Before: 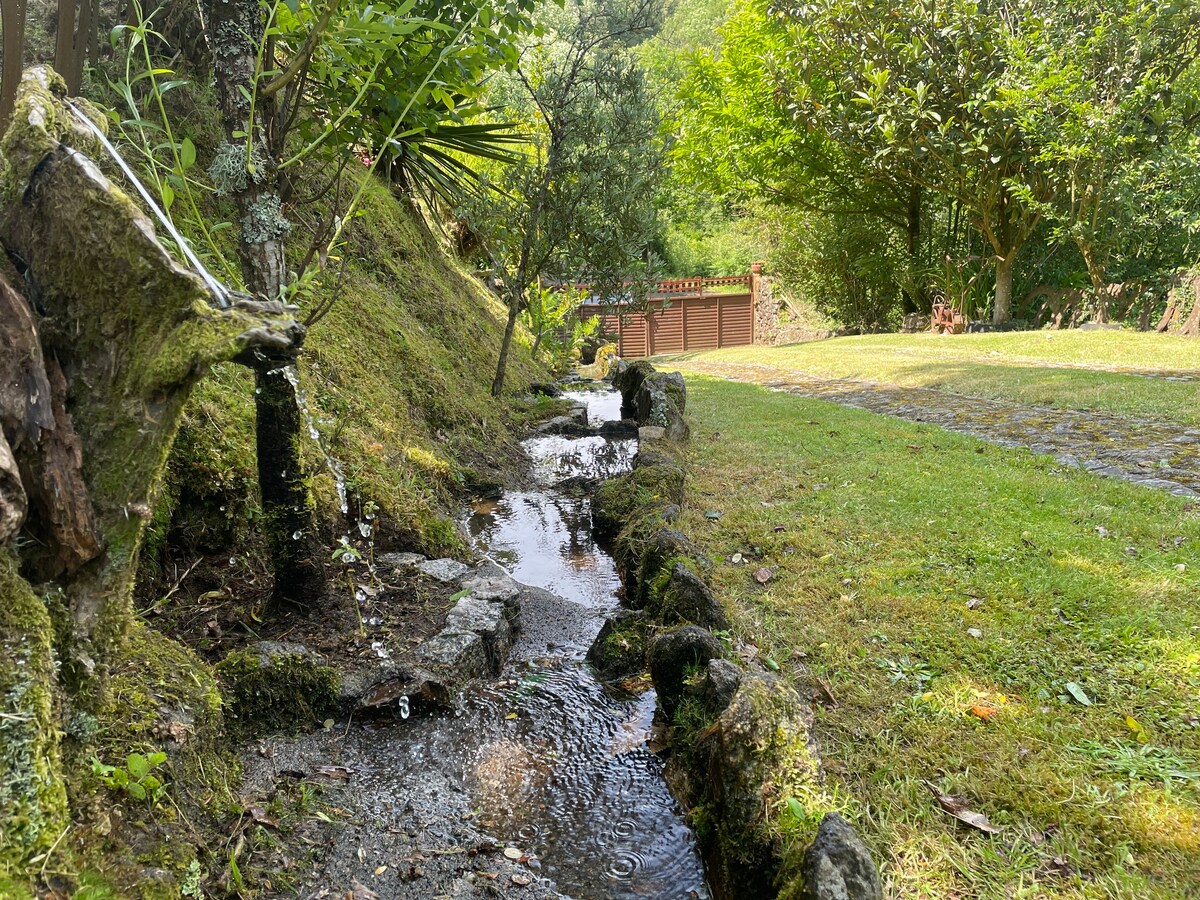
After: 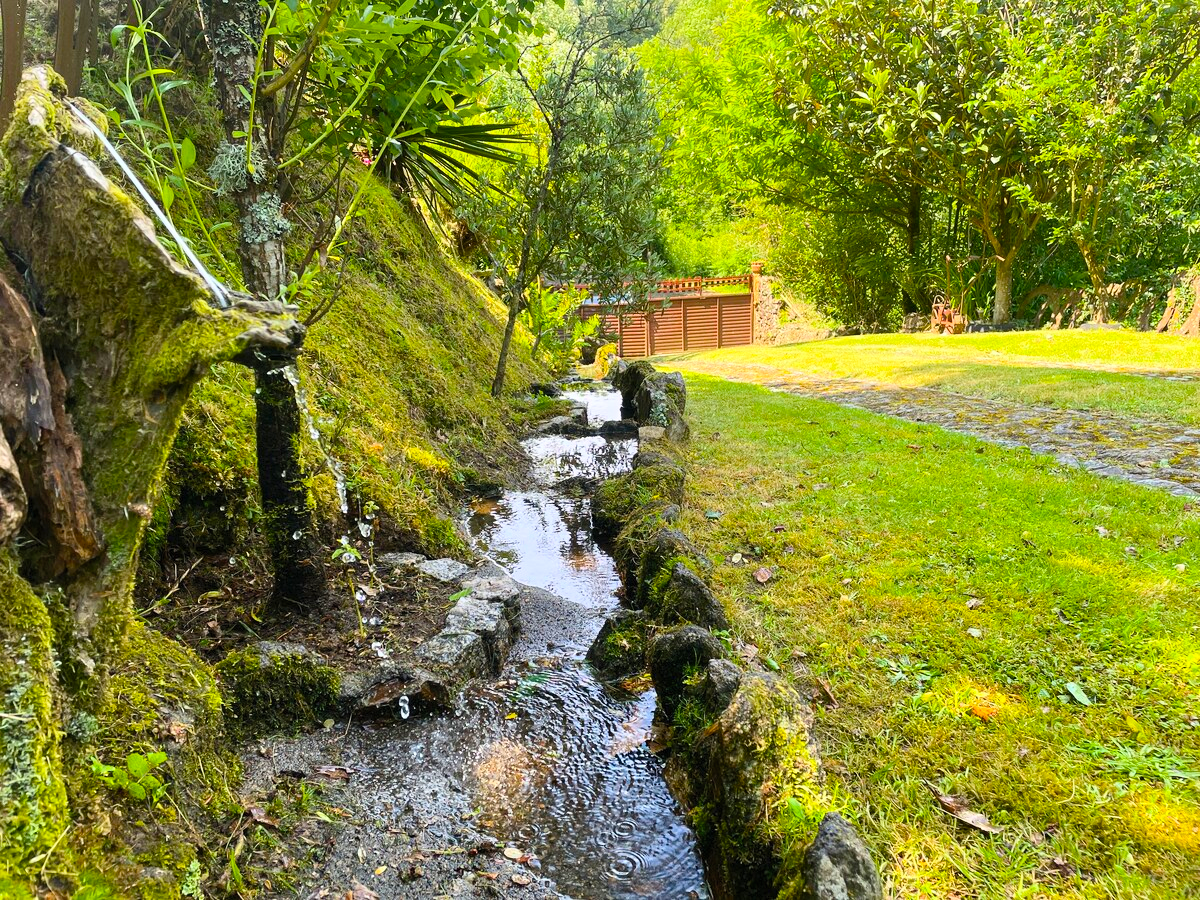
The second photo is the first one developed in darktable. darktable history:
color balance rgb: perceptual saturation grading › global saturation 30%, global vibrance 20%
contrast brightness saturation: contrast 0.2, brightness 0.16, saturation 0.22
